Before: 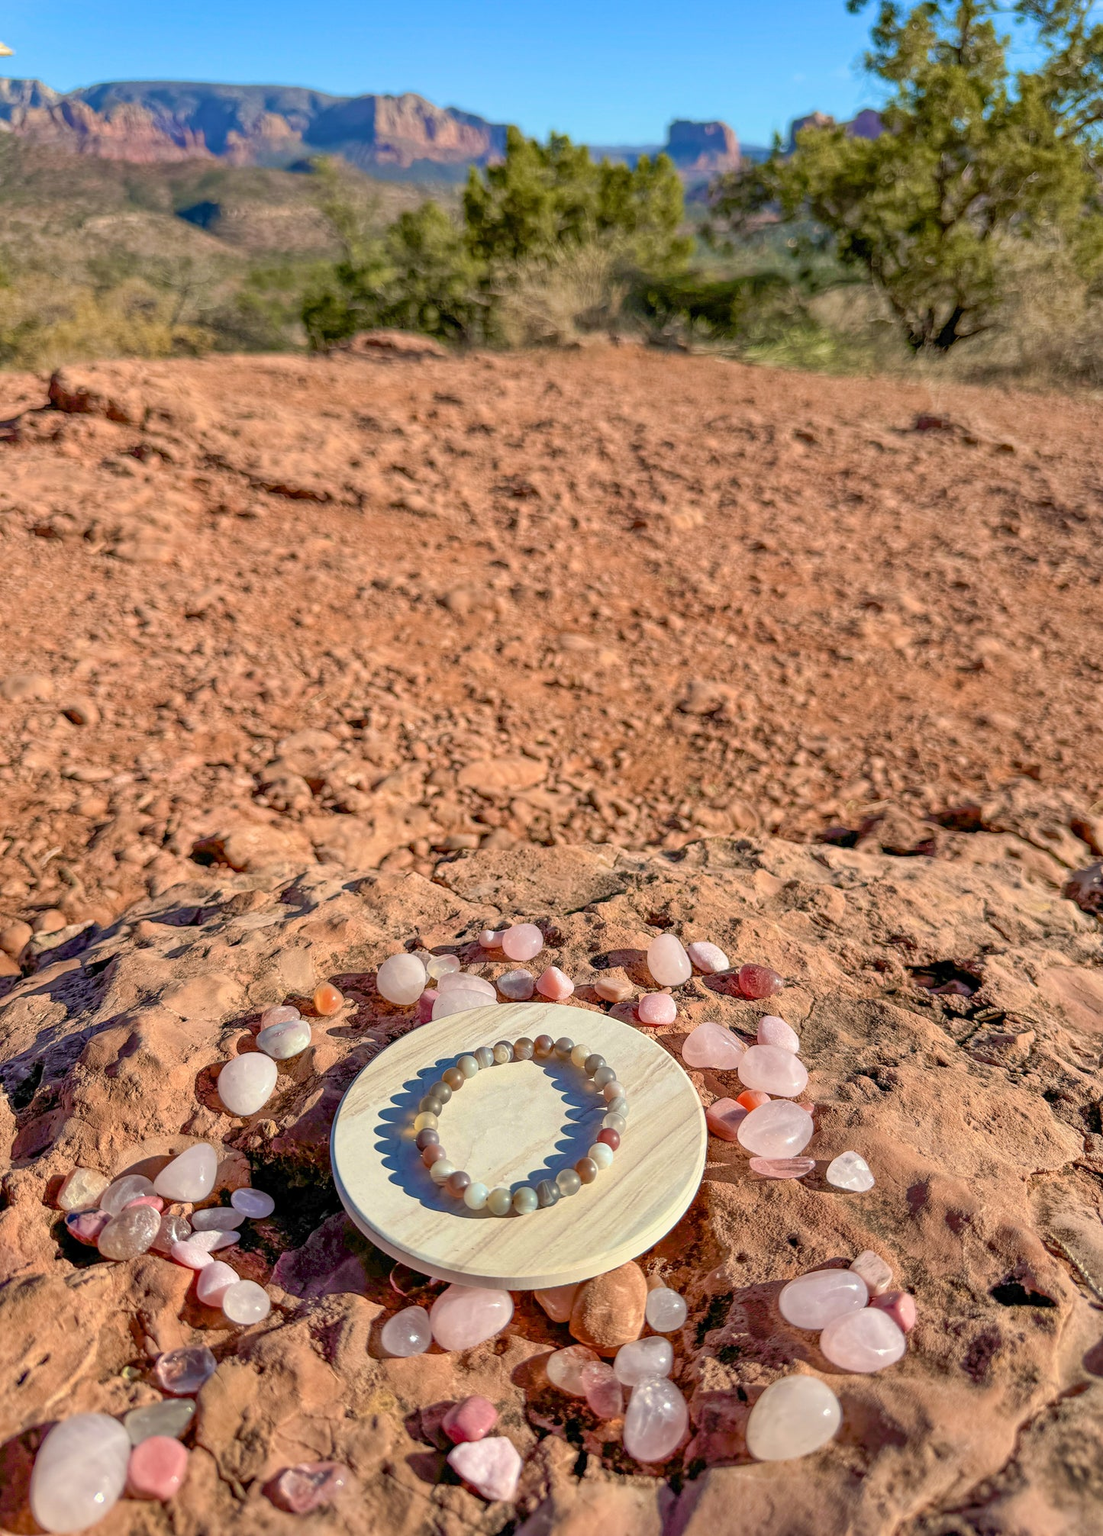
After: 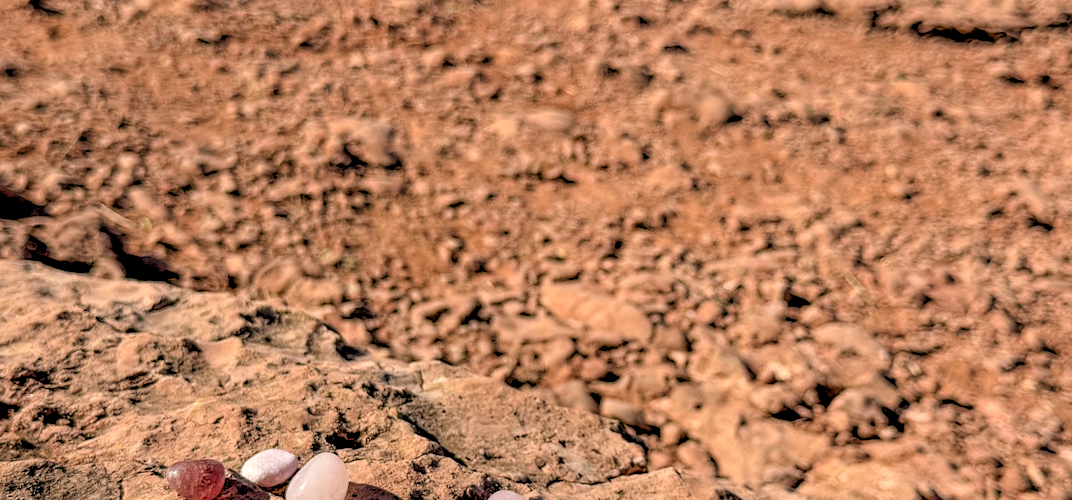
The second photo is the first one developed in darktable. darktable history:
rgb levels: levels [[0.034, 0.472, 0.904], [0, 0.5, 1], [0, 0.5, 1]]
crop and rotate: angle 16.12°, top 30.835%, bottom 35.653%
